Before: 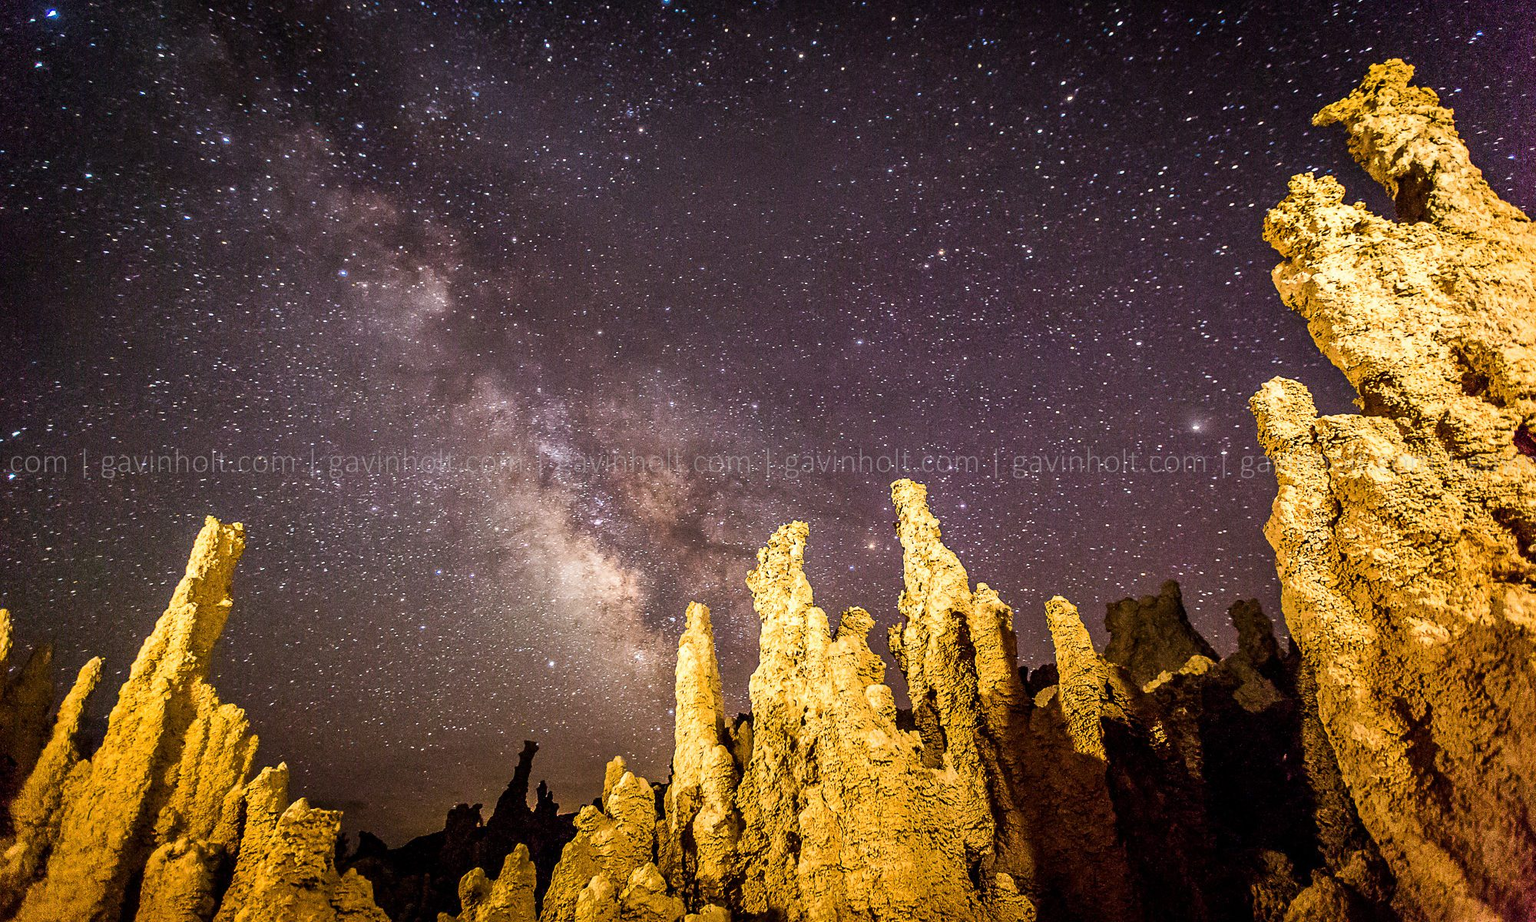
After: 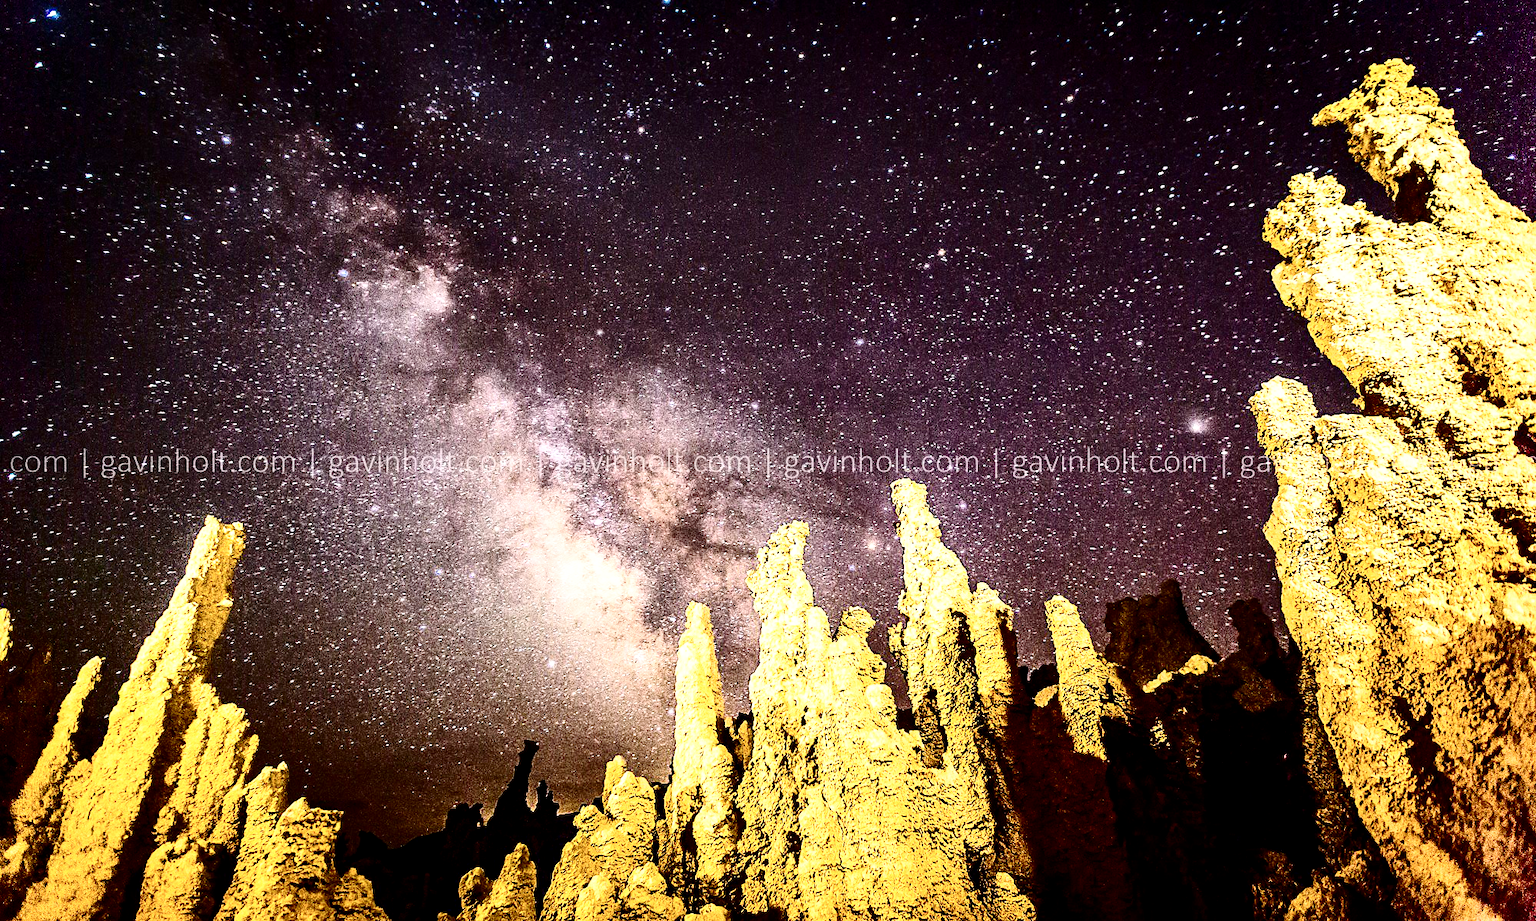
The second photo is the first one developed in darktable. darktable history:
base curve: curves: ch0 [(0, 0) (0.028, 0.03) (0.121, 0.232) (0.46, 0.748) (0.859, 0.968) (1, 1)], preserve colors none
contrast brightness saturation: contrast 0.5, saturation -0.1
local contrast: highlights 100%, shadows 100%, detail 120%, midtone range 0.2
